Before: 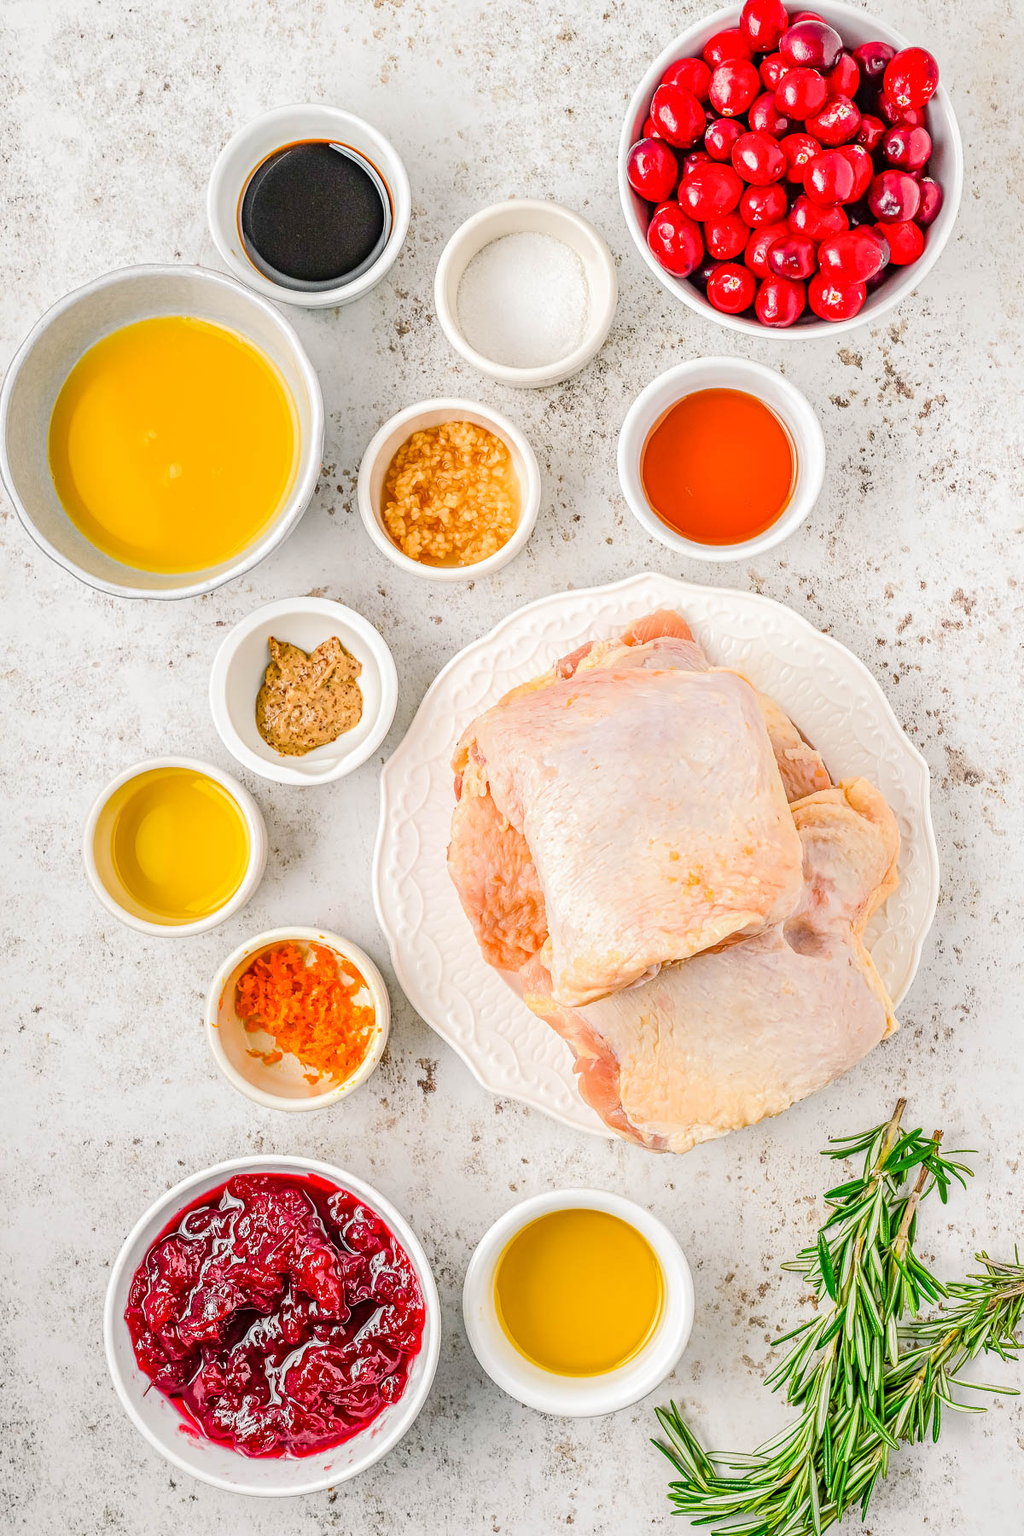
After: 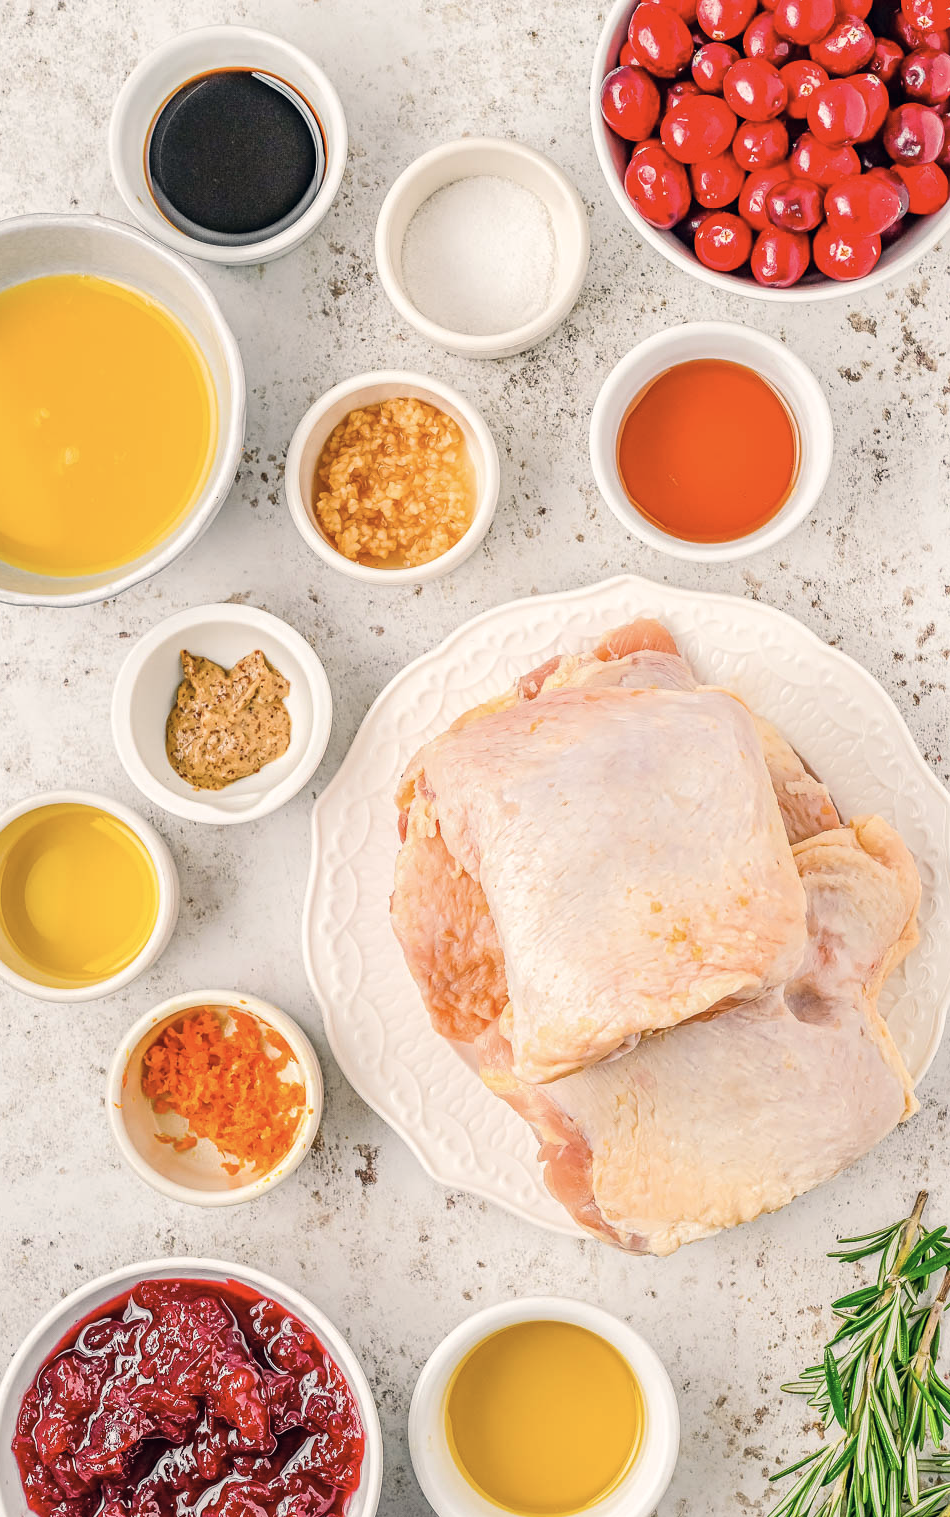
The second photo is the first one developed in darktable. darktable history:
color correction: highlights a* 2.75, highlights b* 5, shadows a* -2.04, shadows b* -4.84, saturation 0.8
crop: left 11.225%, top 5.381%, right 9.565%, bottom 10.314%
